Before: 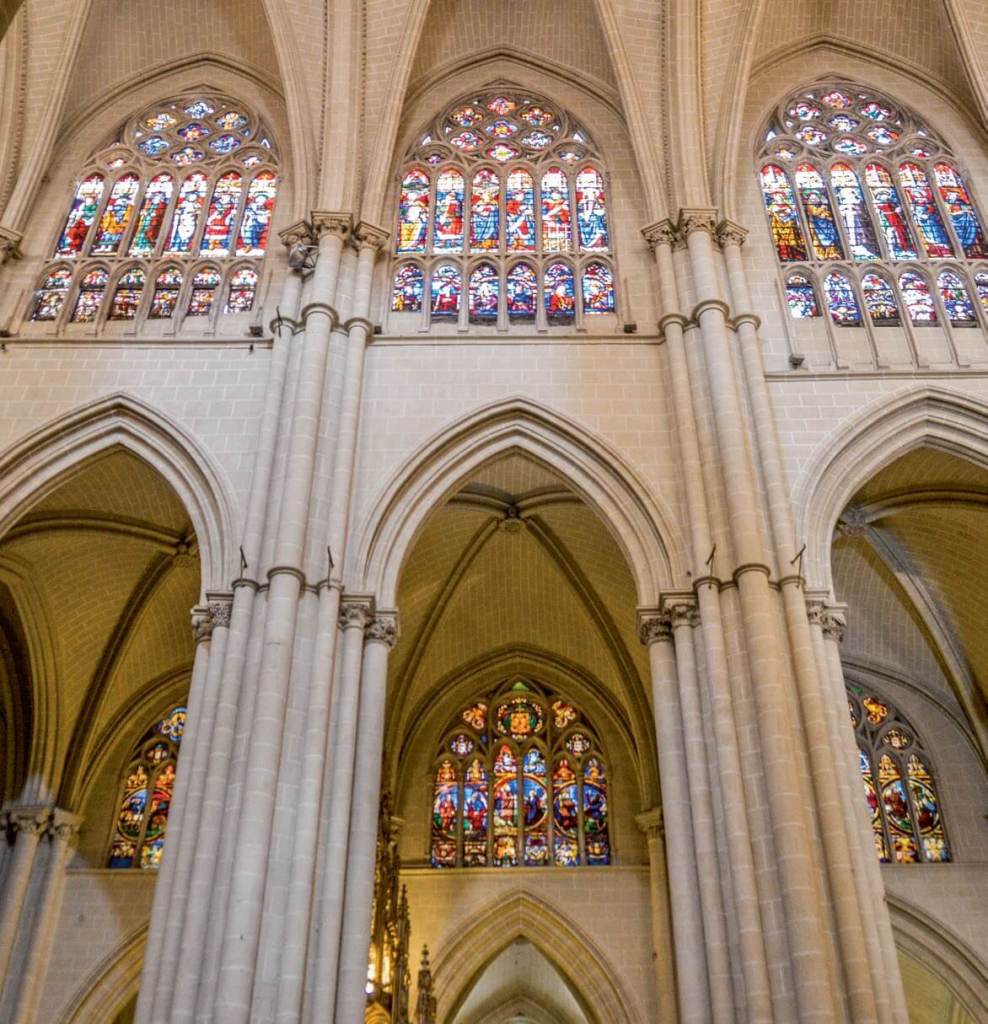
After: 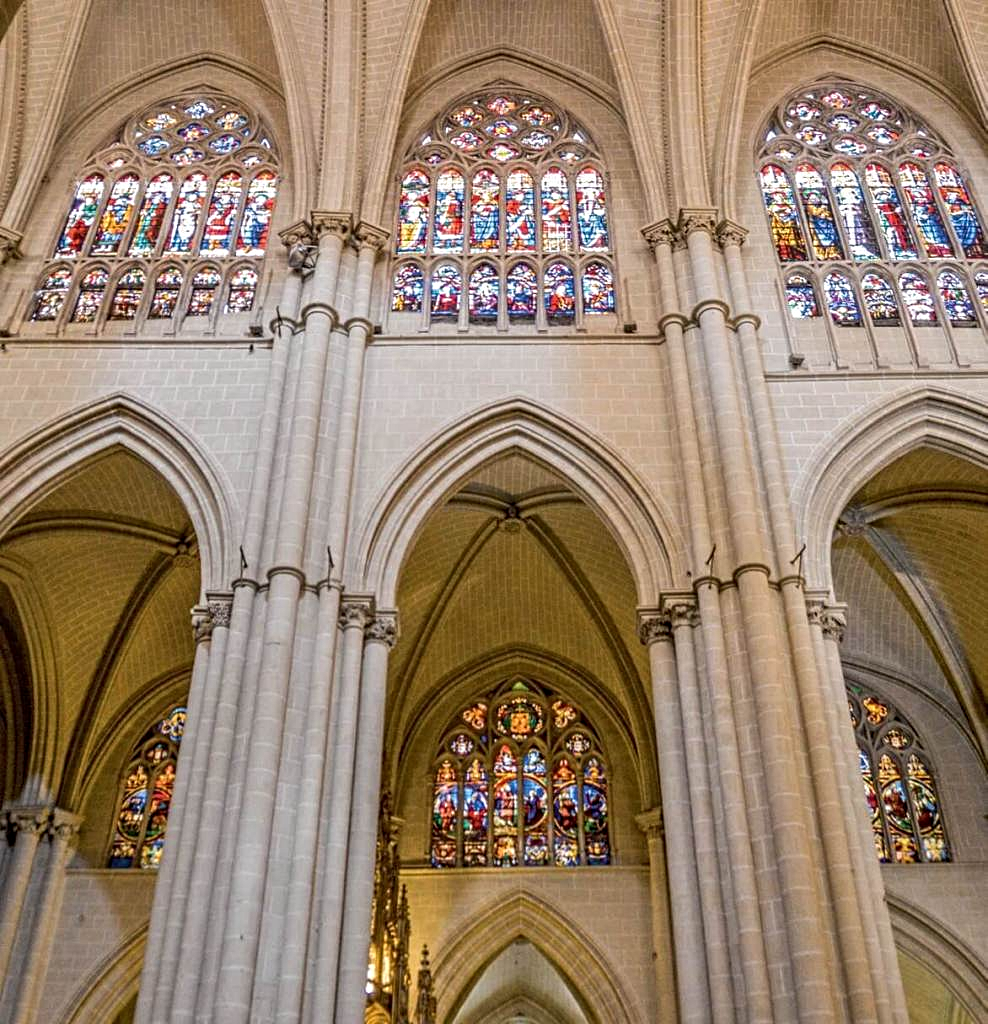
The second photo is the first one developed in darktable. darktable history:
contrast equalizer: octaves 7, y [[0.5, 0.5, 0.5, 0.539, 0.64, 0.611], [0.5 ×6], [0.5 ×6], [0 ×6], [0 ×6]]
